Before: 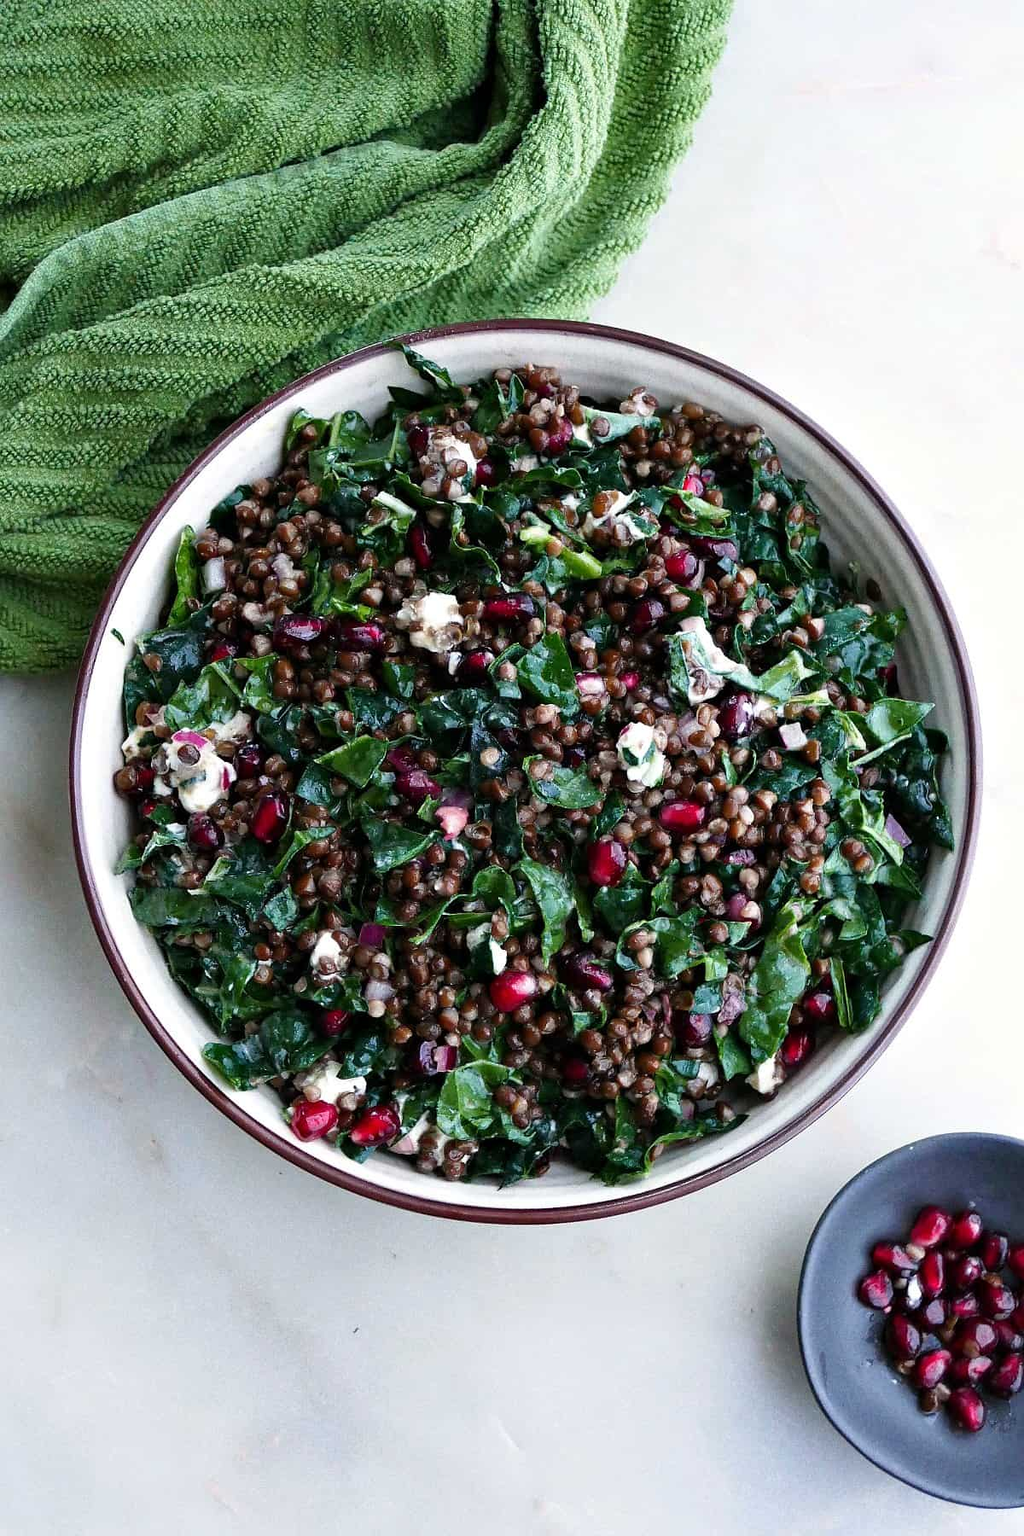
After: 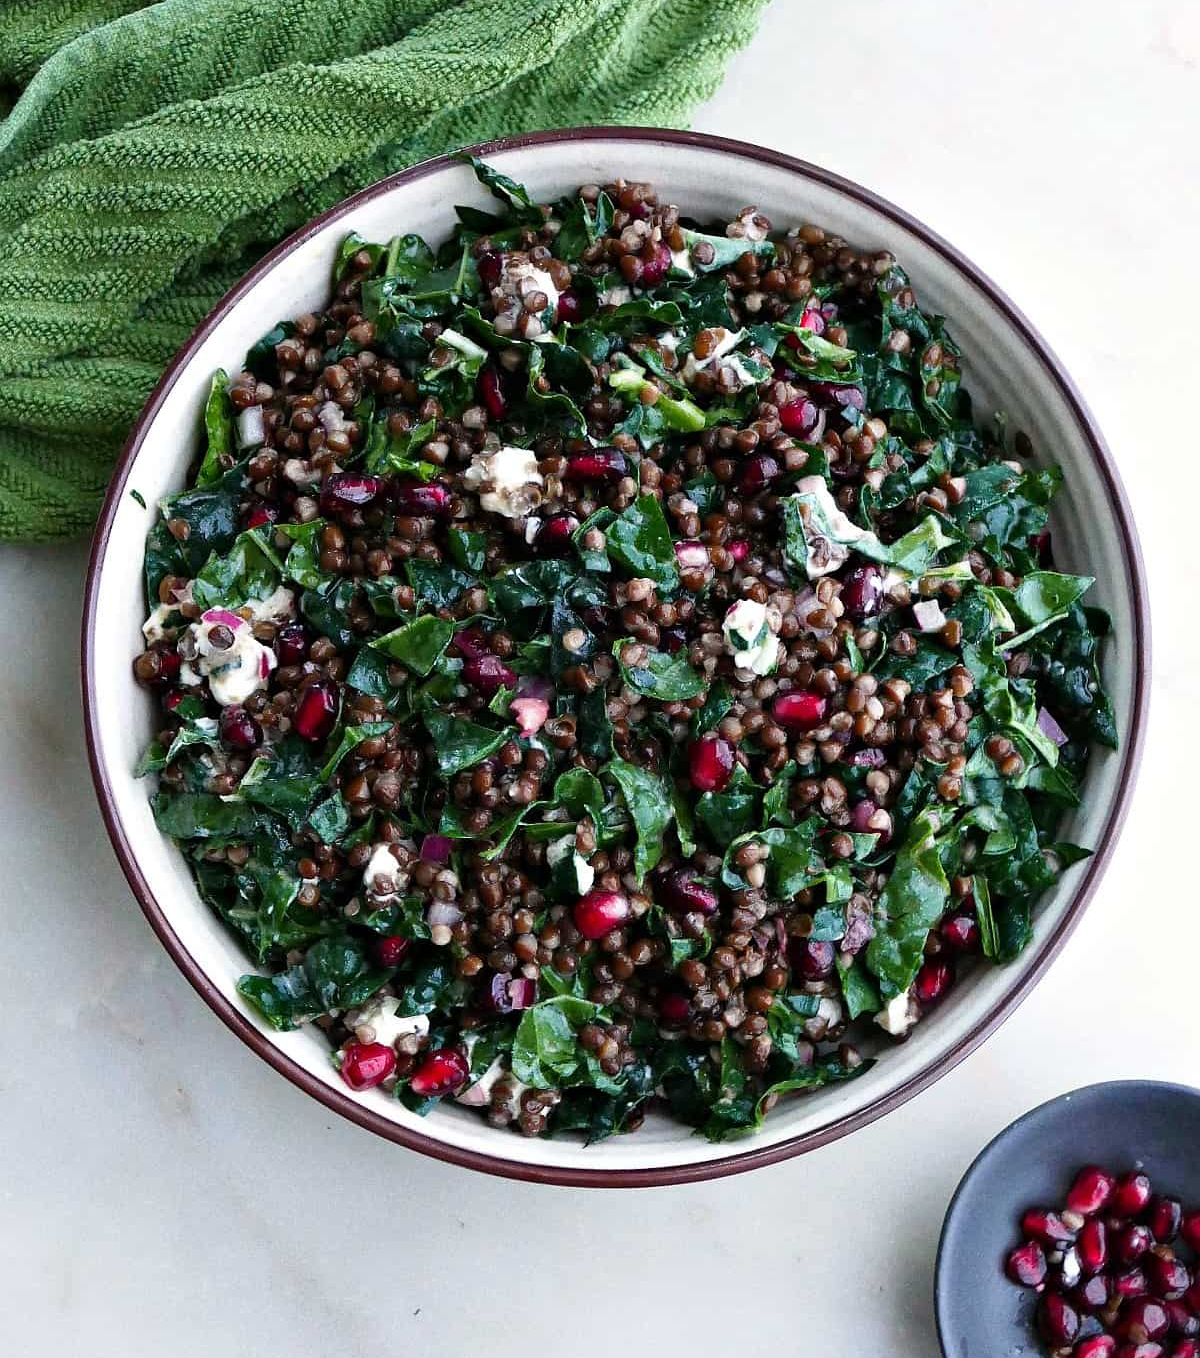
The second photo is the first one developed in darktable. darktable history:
crop: top 13.757%, bottom 10.78%
